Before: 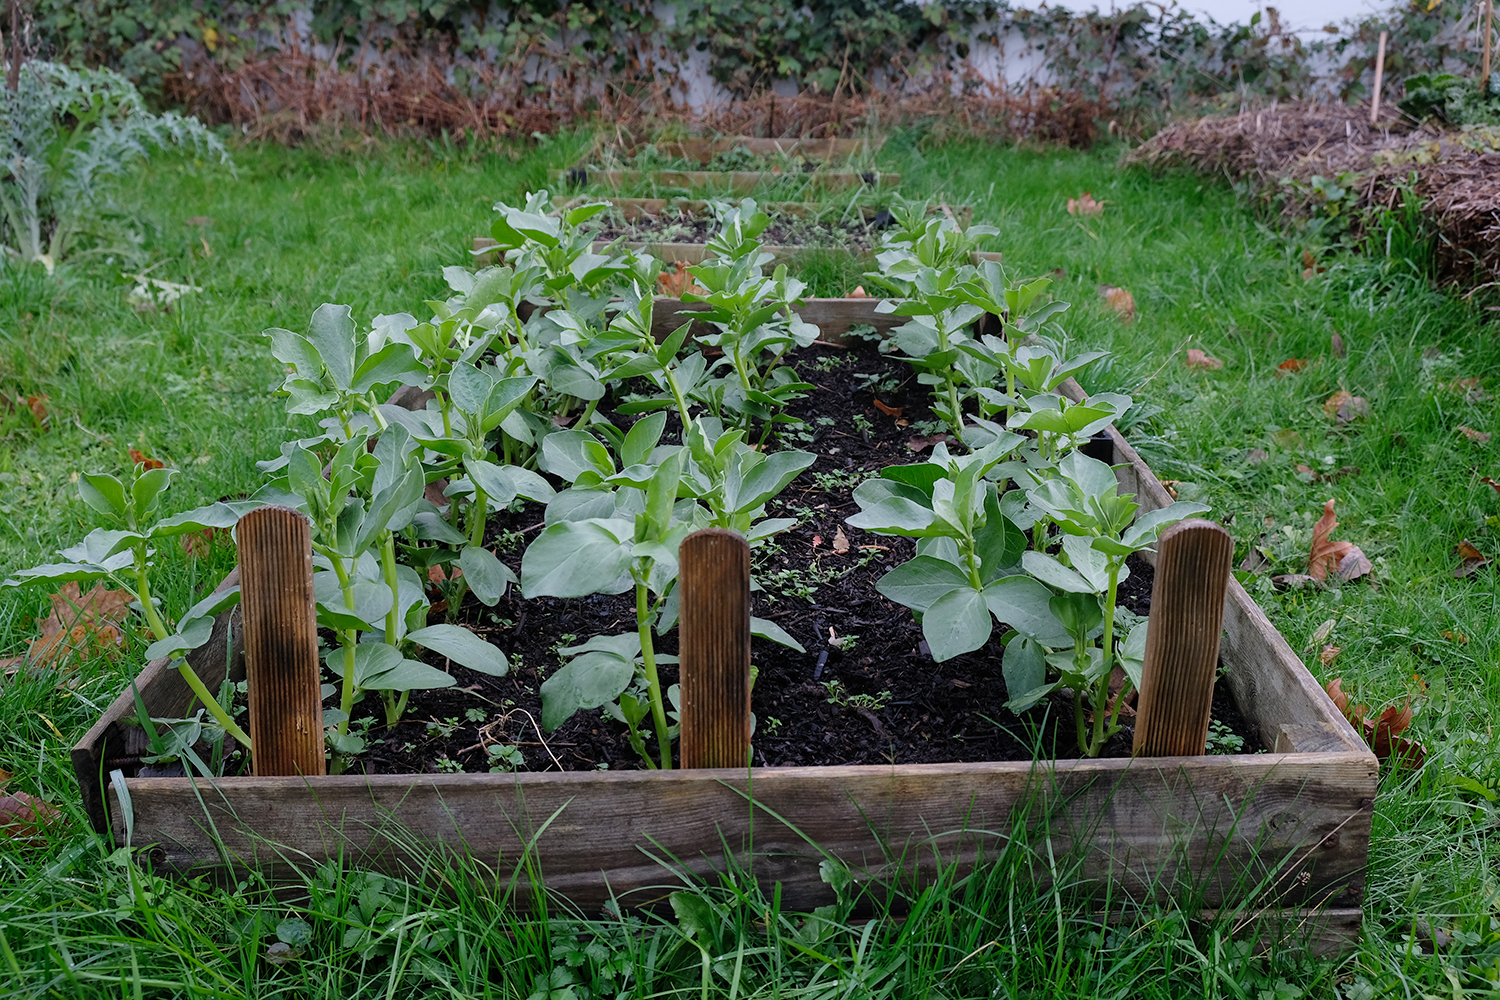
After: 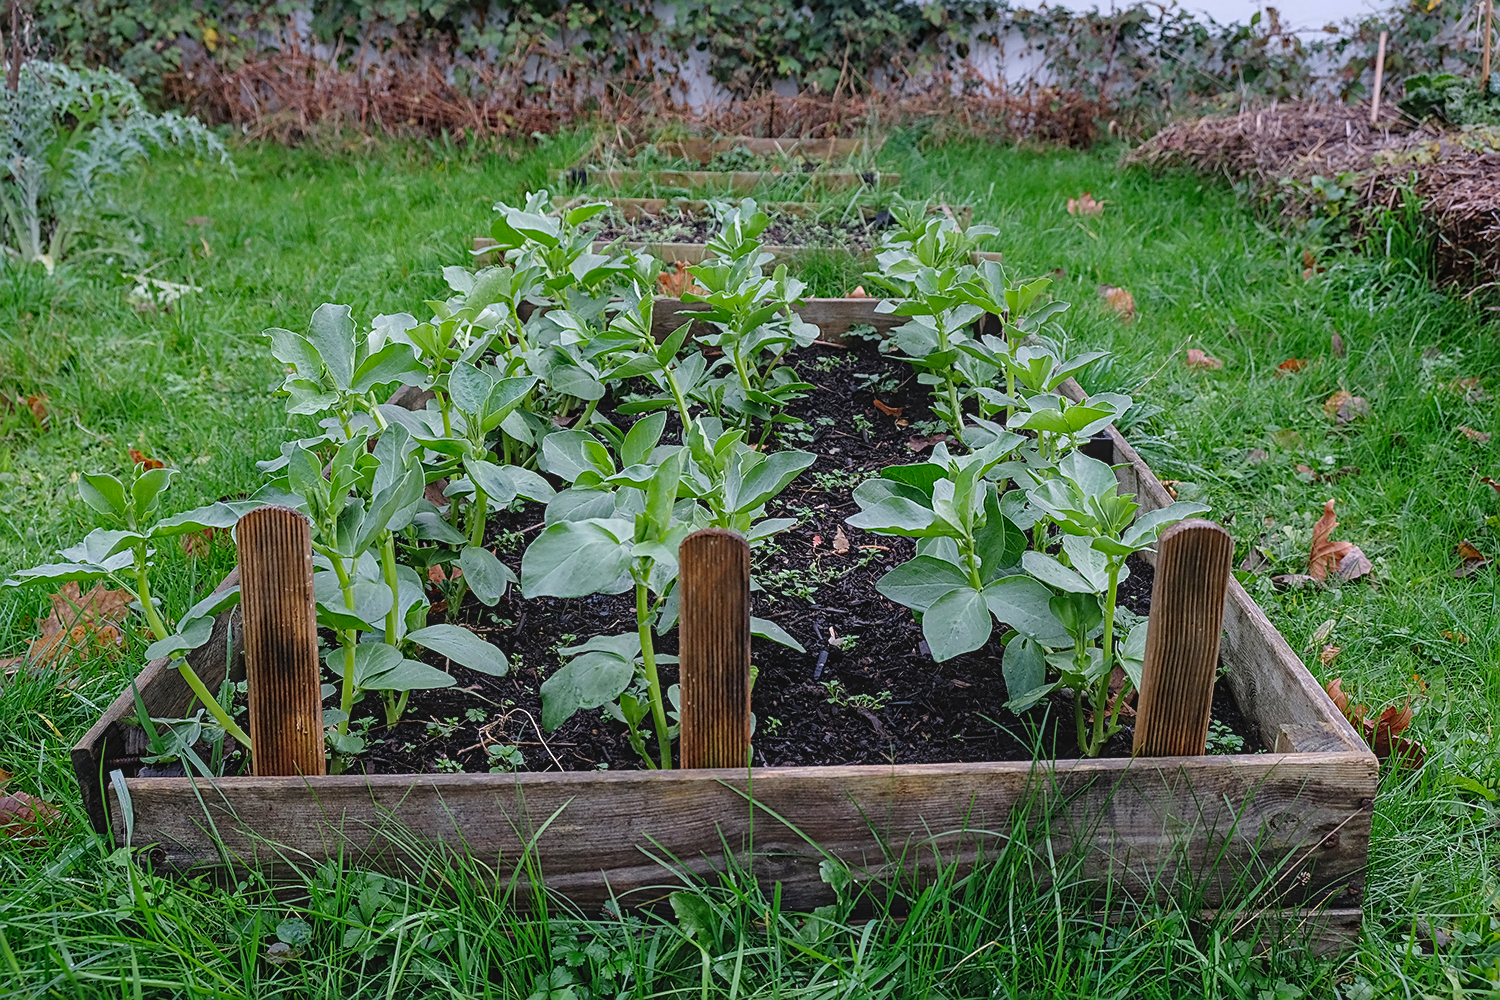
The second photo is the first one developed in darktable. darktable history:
sharpen: on, module defaults
haze removal: strength 0.128, distance 0.245, compatibility mode true, adaptive false
local contrast: on, module defaults
contrast brightness saturation: contrast -0.098, brightness 0.048, saturation 0.079
